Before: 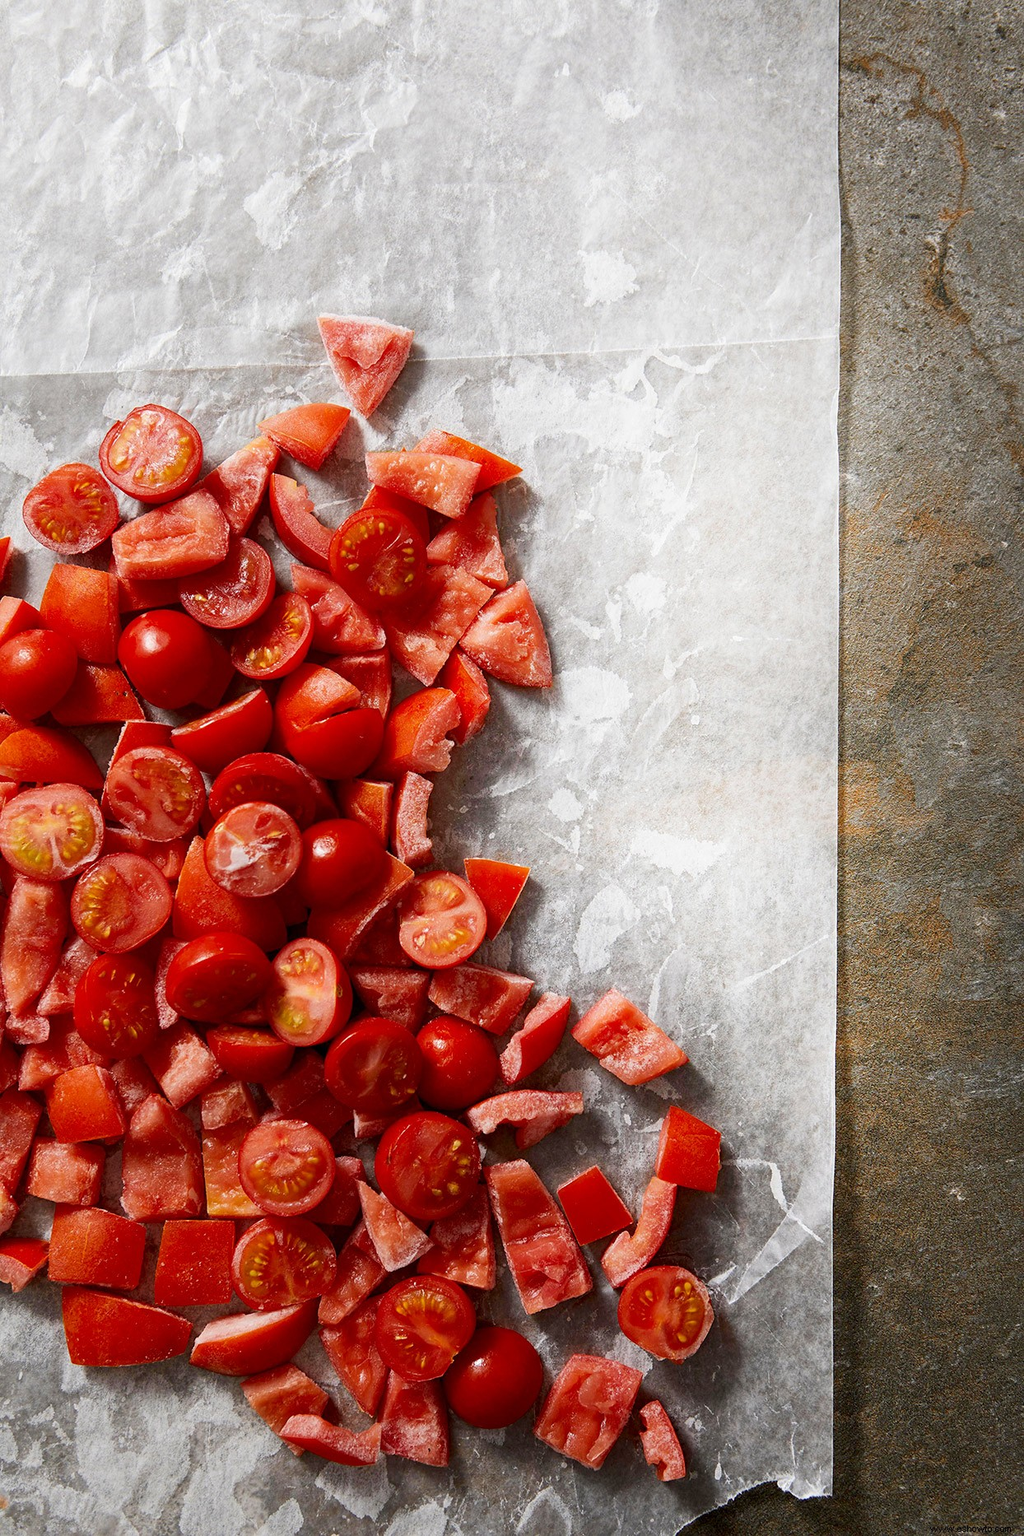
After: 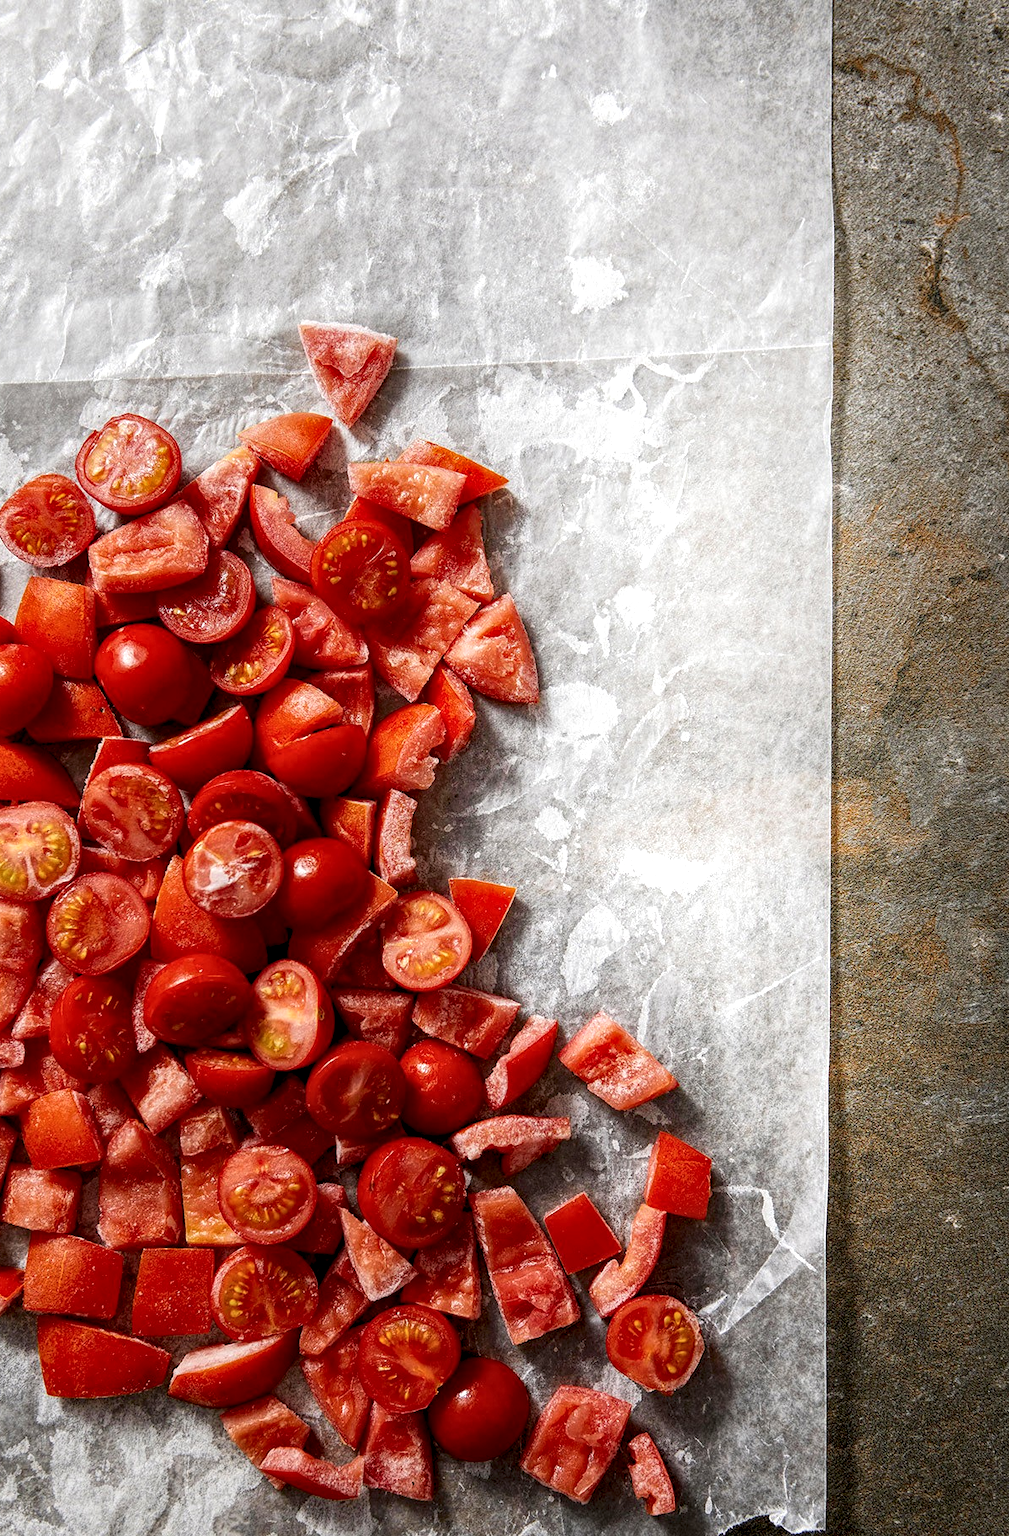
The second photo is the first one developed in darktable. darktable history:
crop and rotate: left 2.492%, right 1.086%, bottom 2.223%
local contrast: highlights 101%, shadows 101%, detail 199%, midtone range 0.2
